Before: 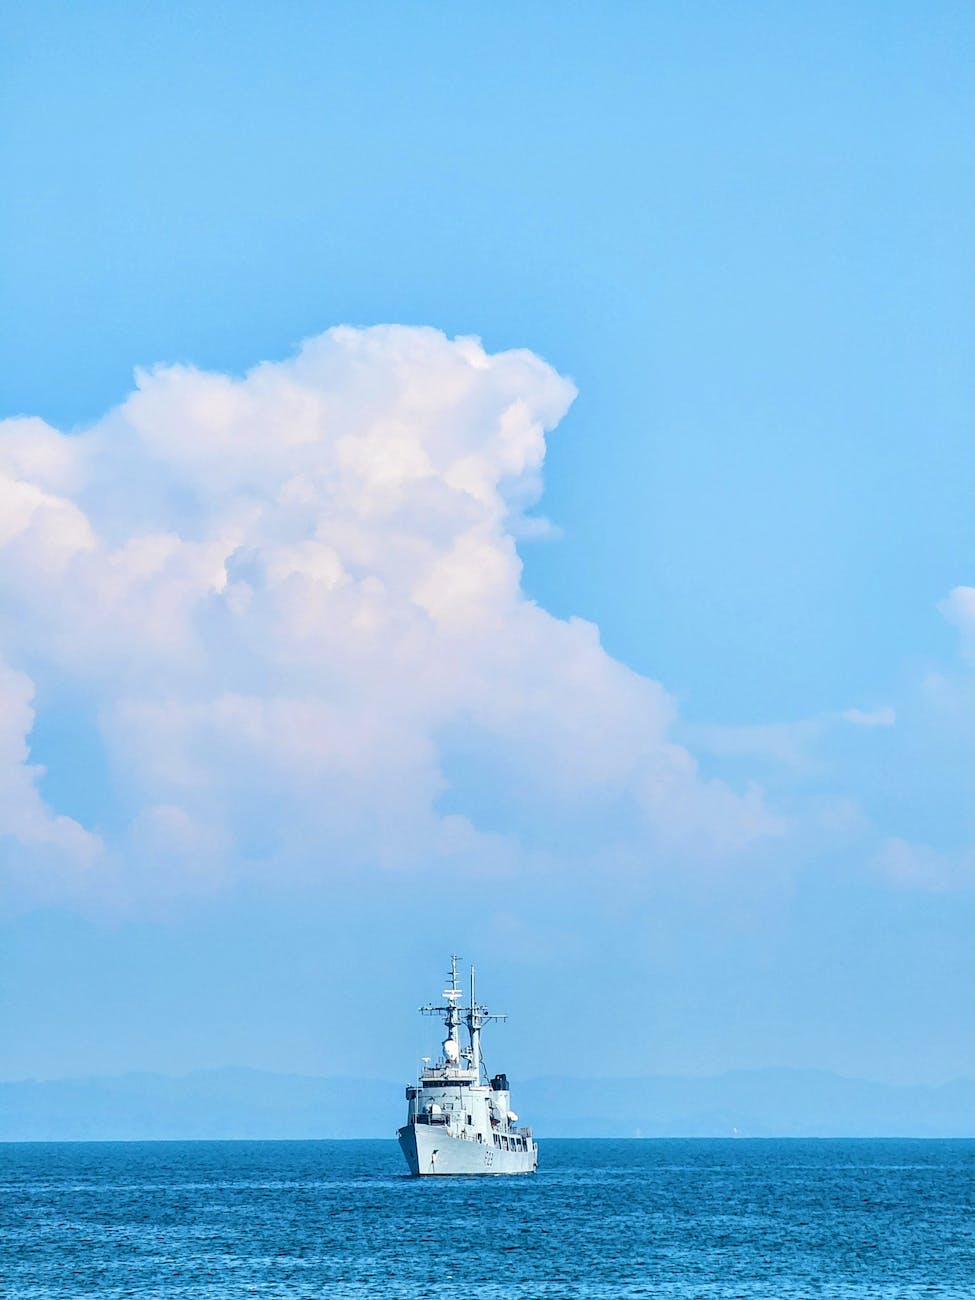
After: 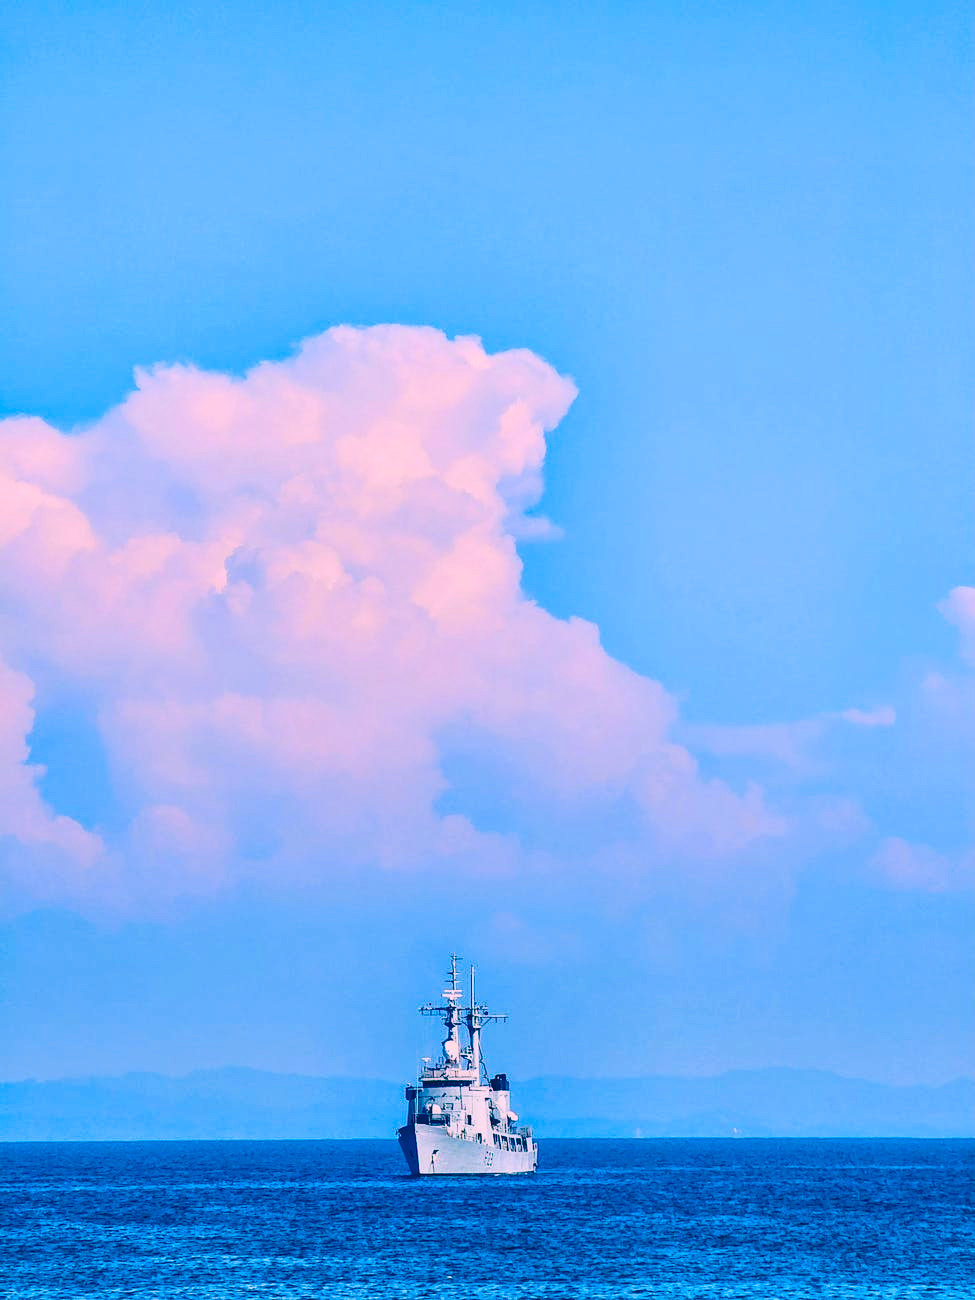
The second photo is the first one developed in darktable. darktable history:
color correction: highlights a* 17.03, highlights b* 0.205, shadows a* -15.38, shadows b* -14.56, saturation 1.5
color balance: contrast -15%
contrast brightness saturation: contrast 0.24, brightness -0.24, saturation 0.14
